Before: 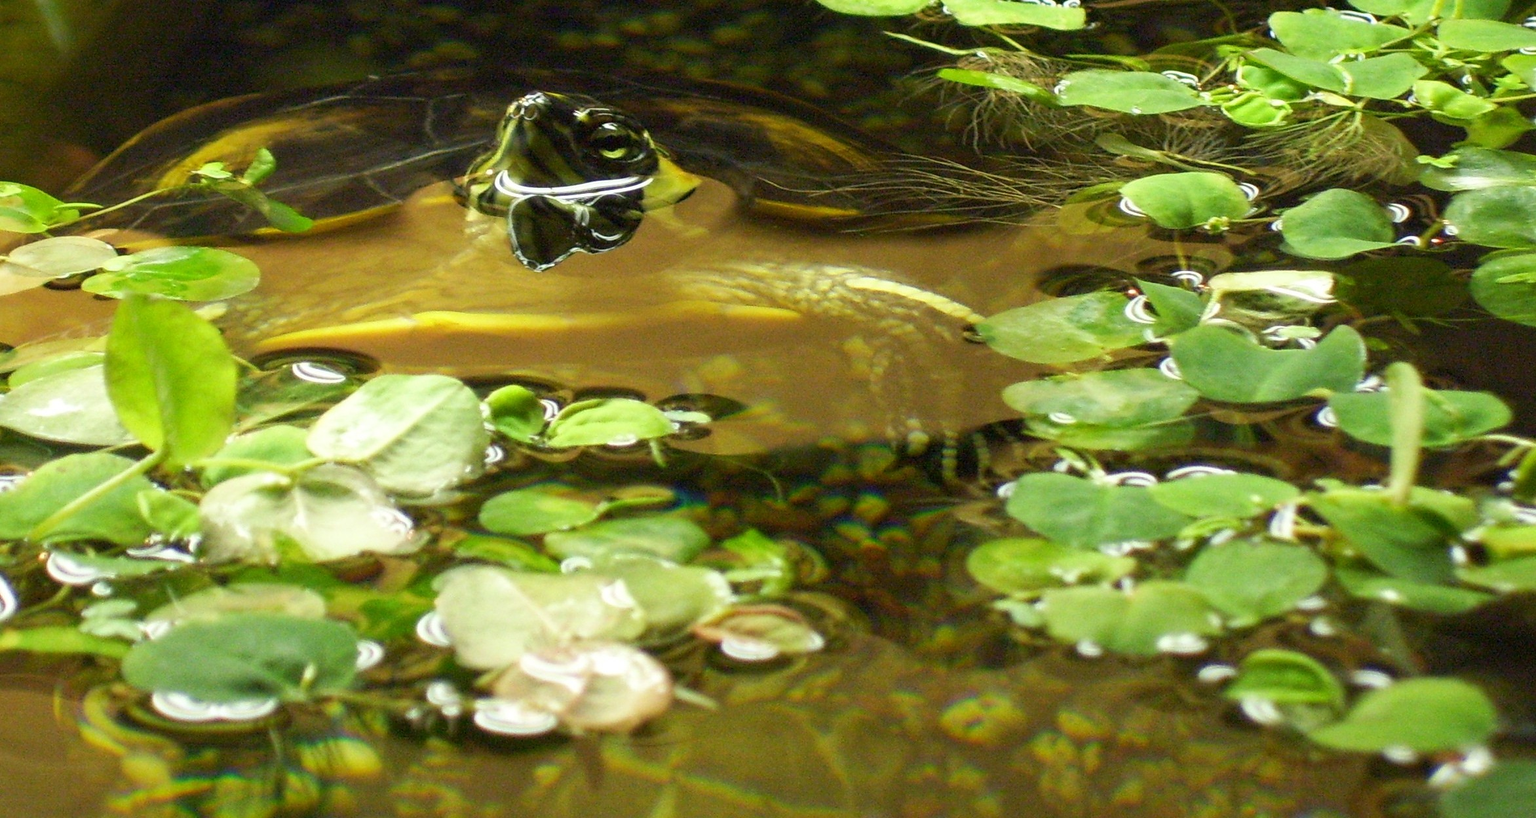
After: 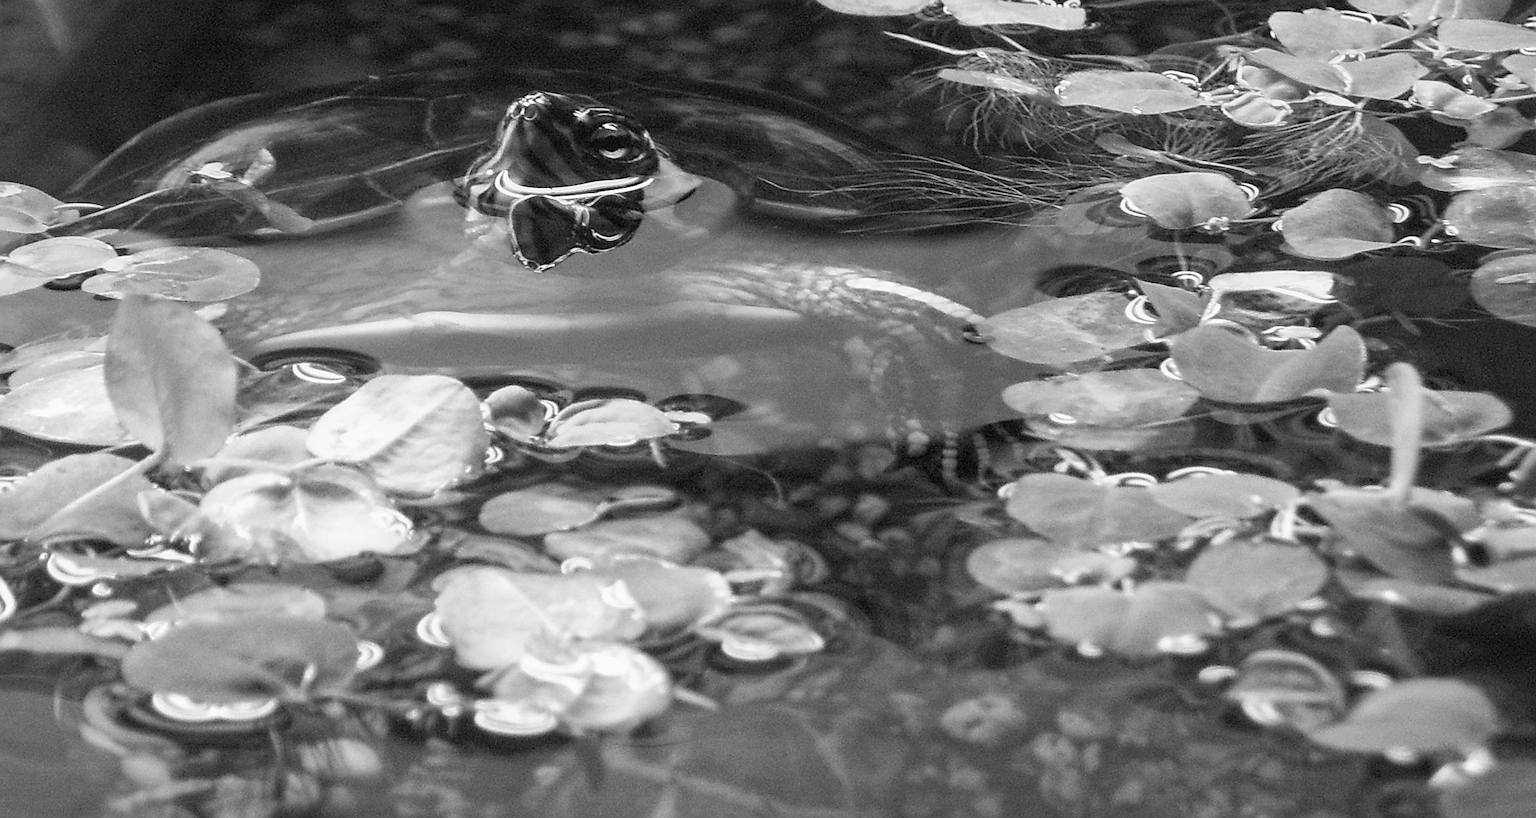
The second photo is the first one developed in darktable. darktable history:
local contrast: detail 110%
monochrome: on, module defaults
sharpen: on, module defaults
velvia: strength 15%
